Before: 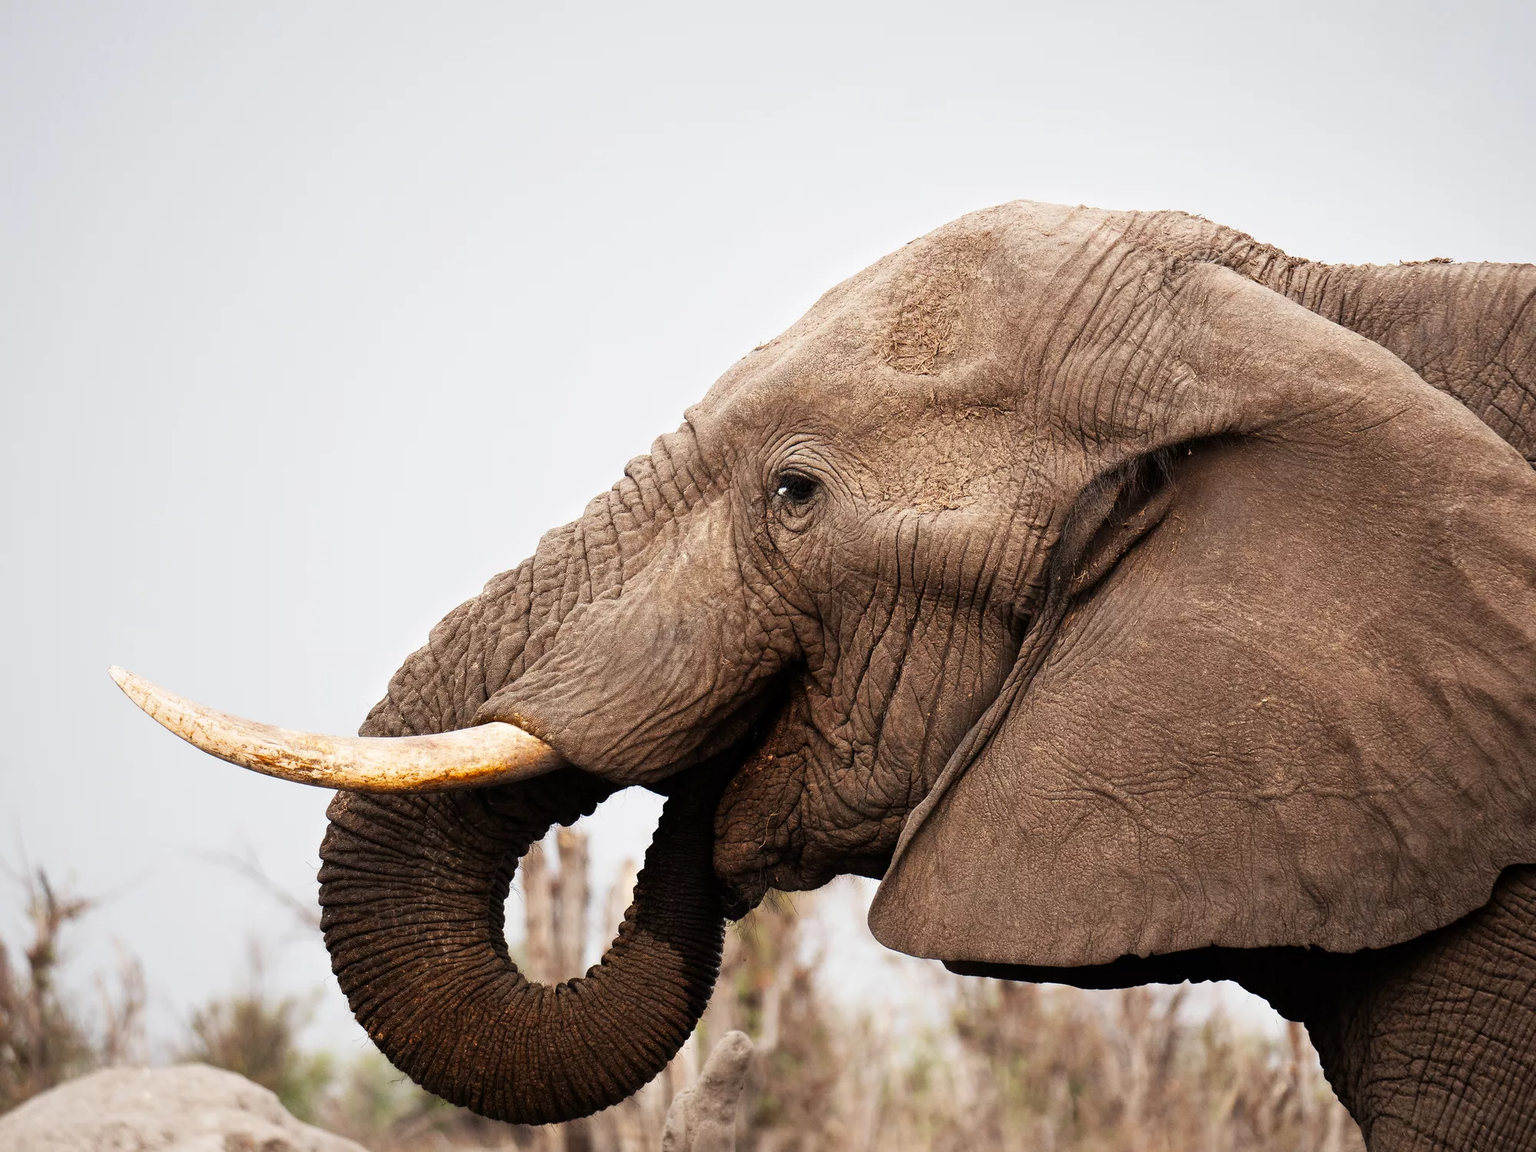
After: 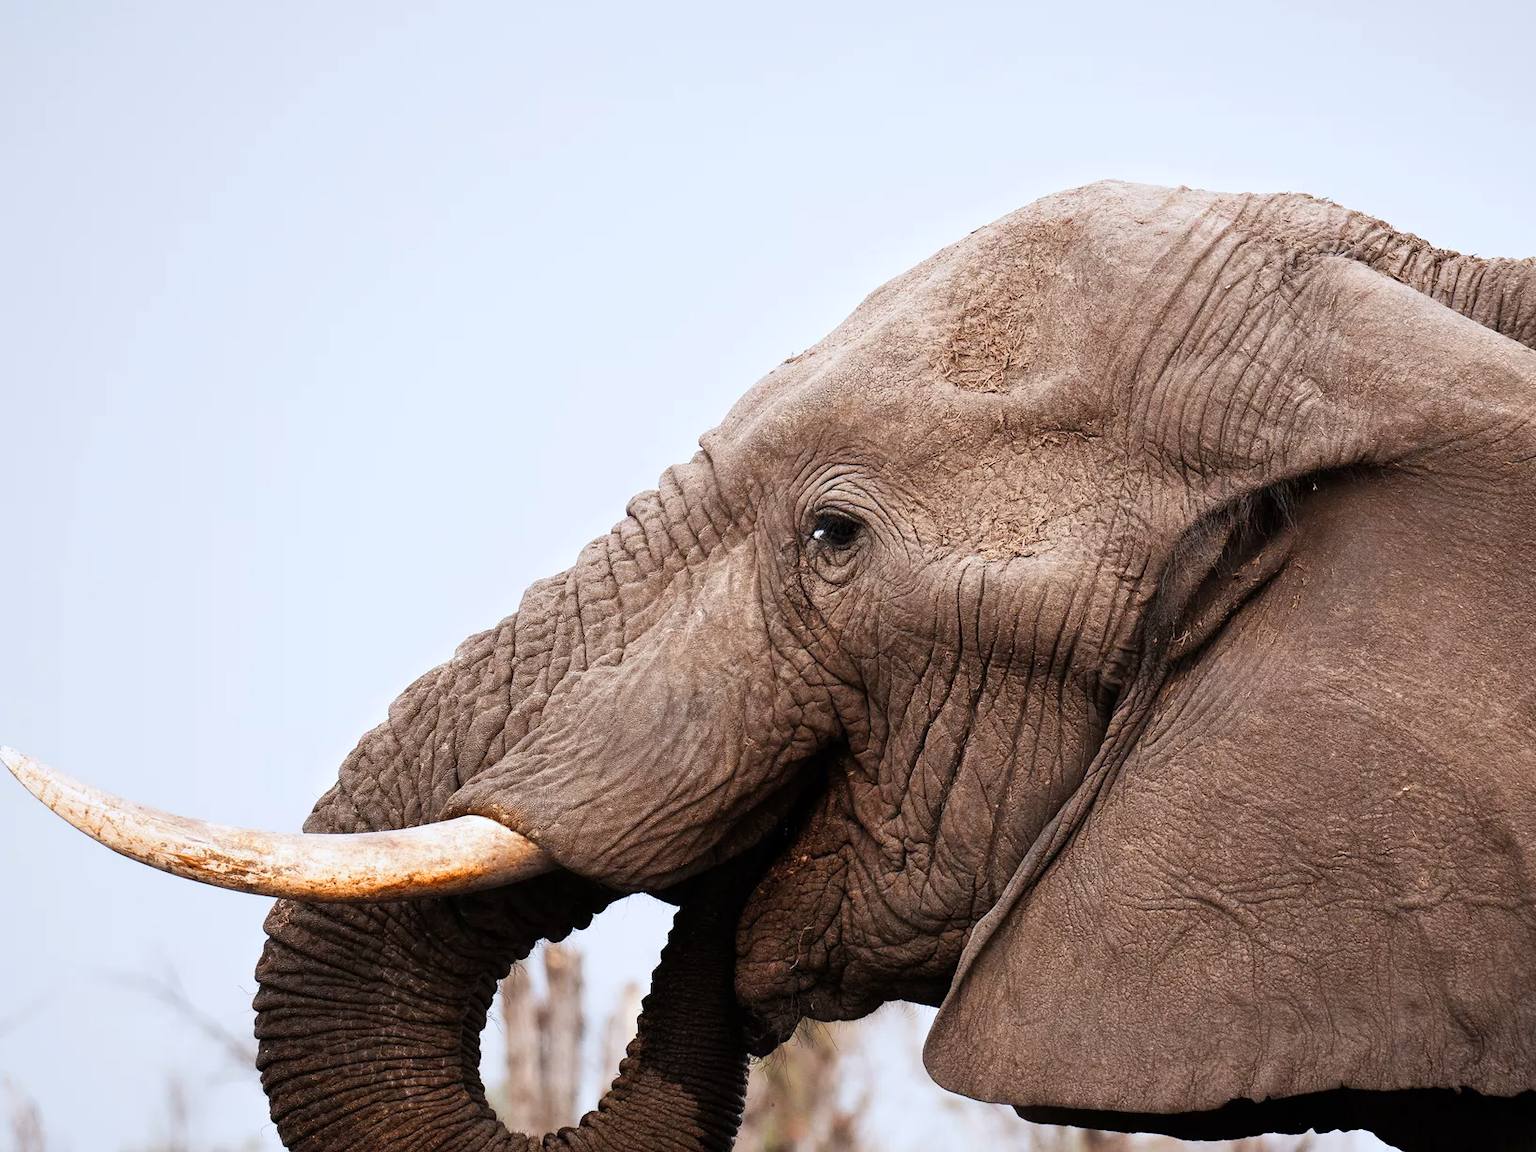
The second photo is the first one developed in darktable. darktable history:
color zones: curves: ch2 [(0, 0.5) (0.143, 0.5) (0.286, 0.416) (0.429, 0.5) (0.571, 0.5) (0.714, 0.5) (0.857, 0.5) (1, 0.5)]
color correction: highlights a* -0.772, highlights b* -8.92
crop and rotate: left 7.196%, top 4.574%, right 10.605%, bottom 13.178%
